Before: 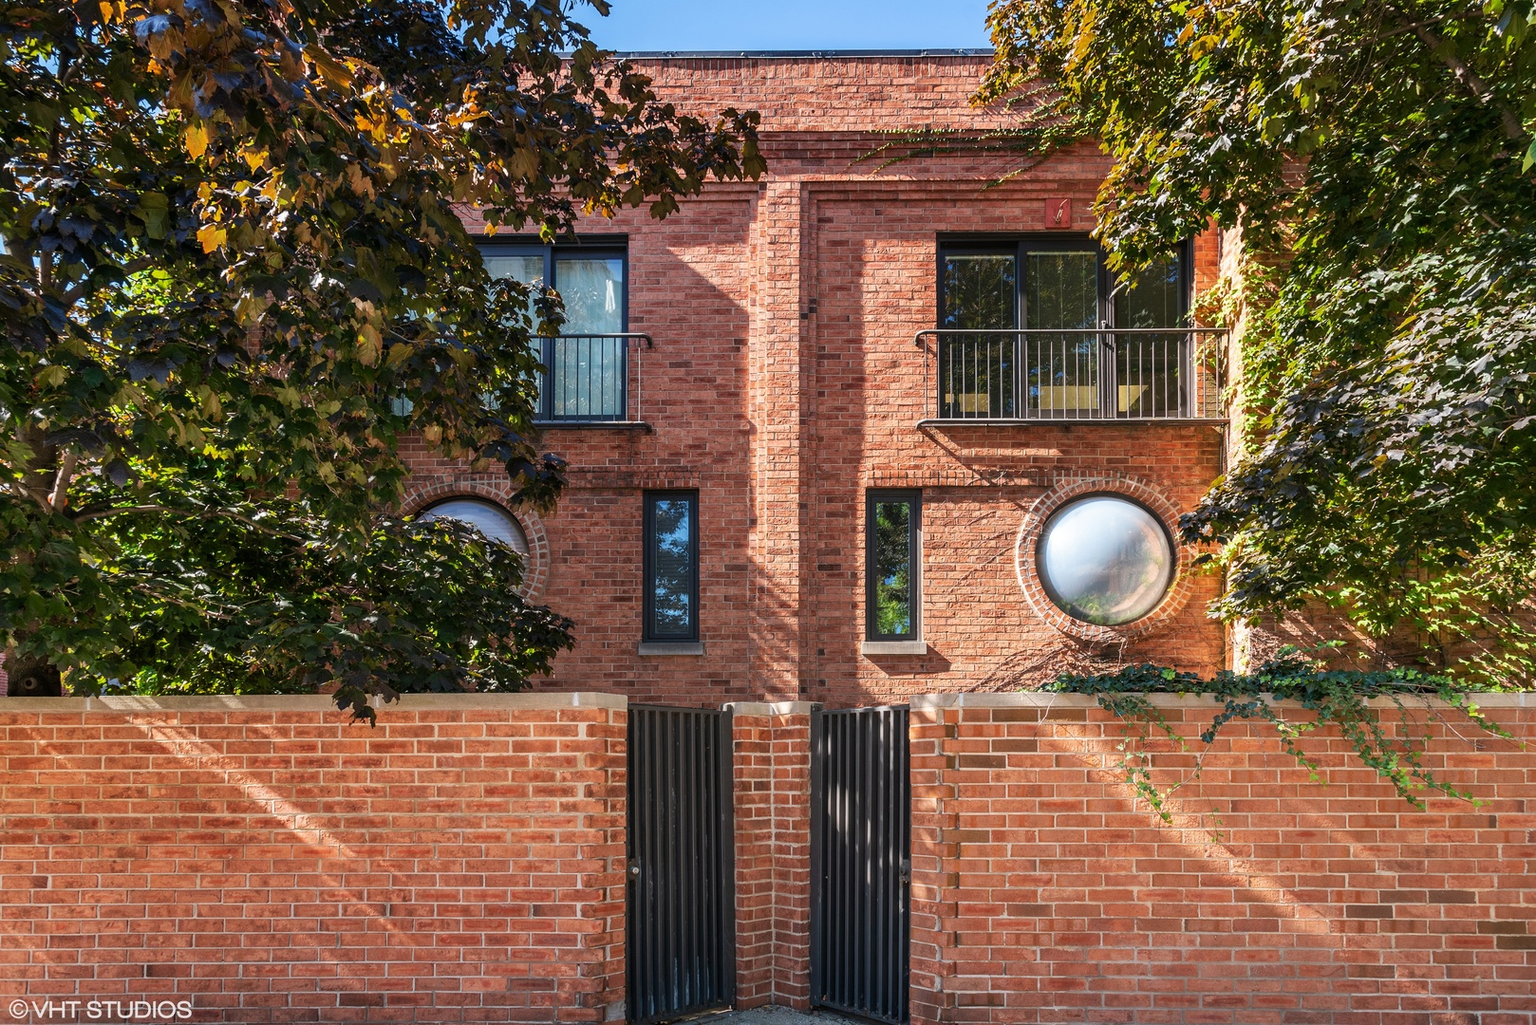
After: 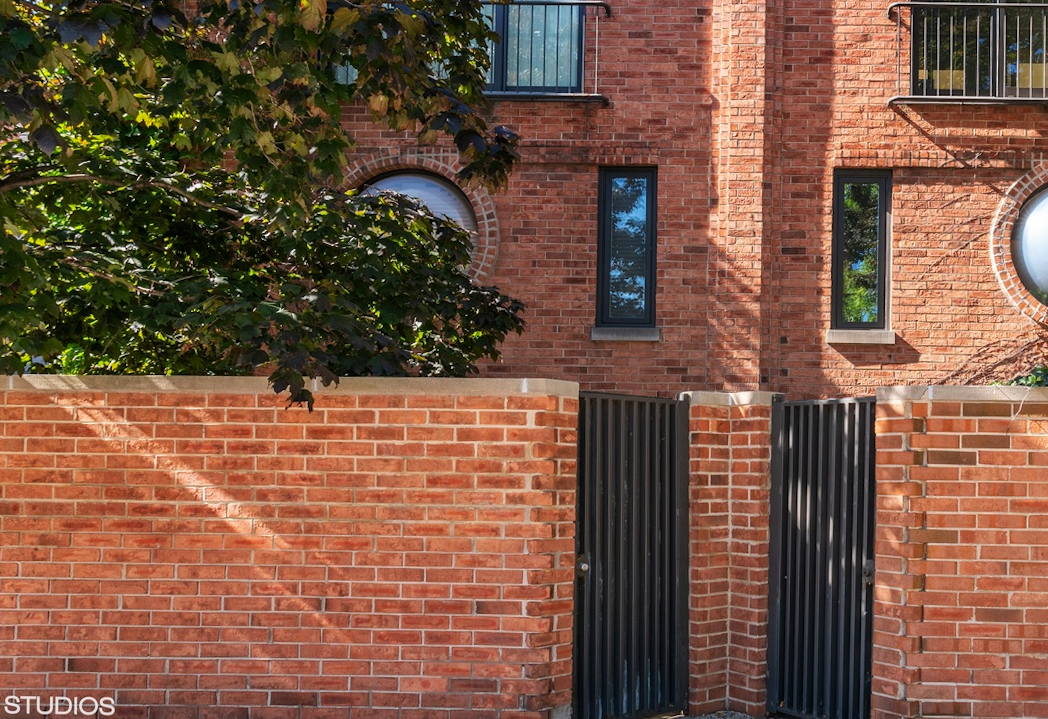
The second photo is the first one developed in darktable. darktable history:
crop and rotate: angle -0.884°, left 3.885%, top 31.834%, right 29.811%
color correction: highlights b* -0.041, saturation 1.07
